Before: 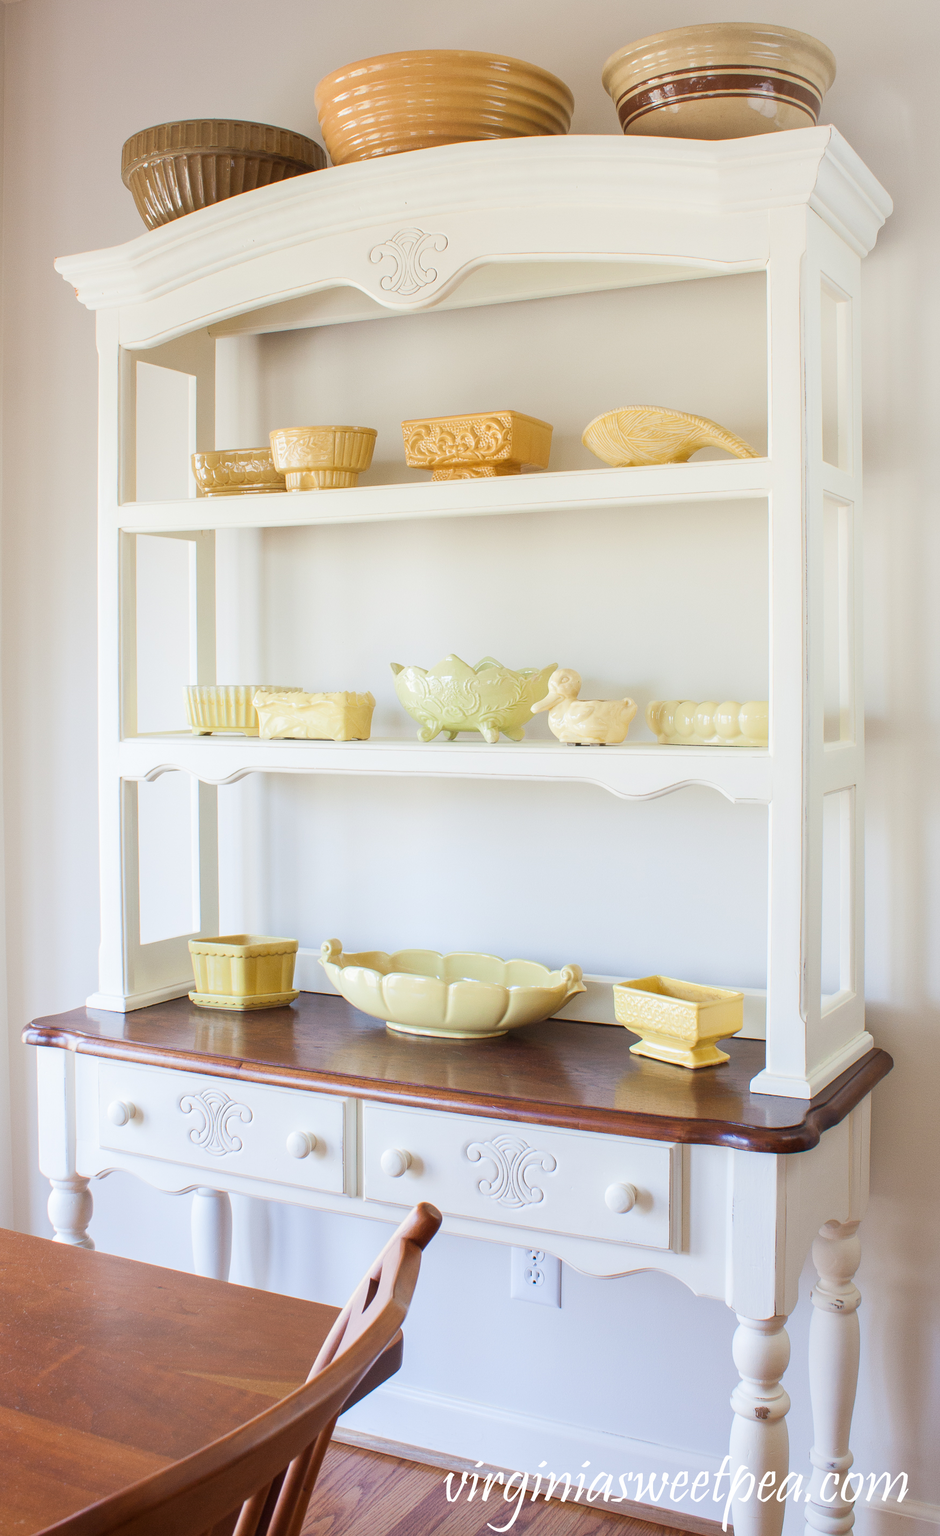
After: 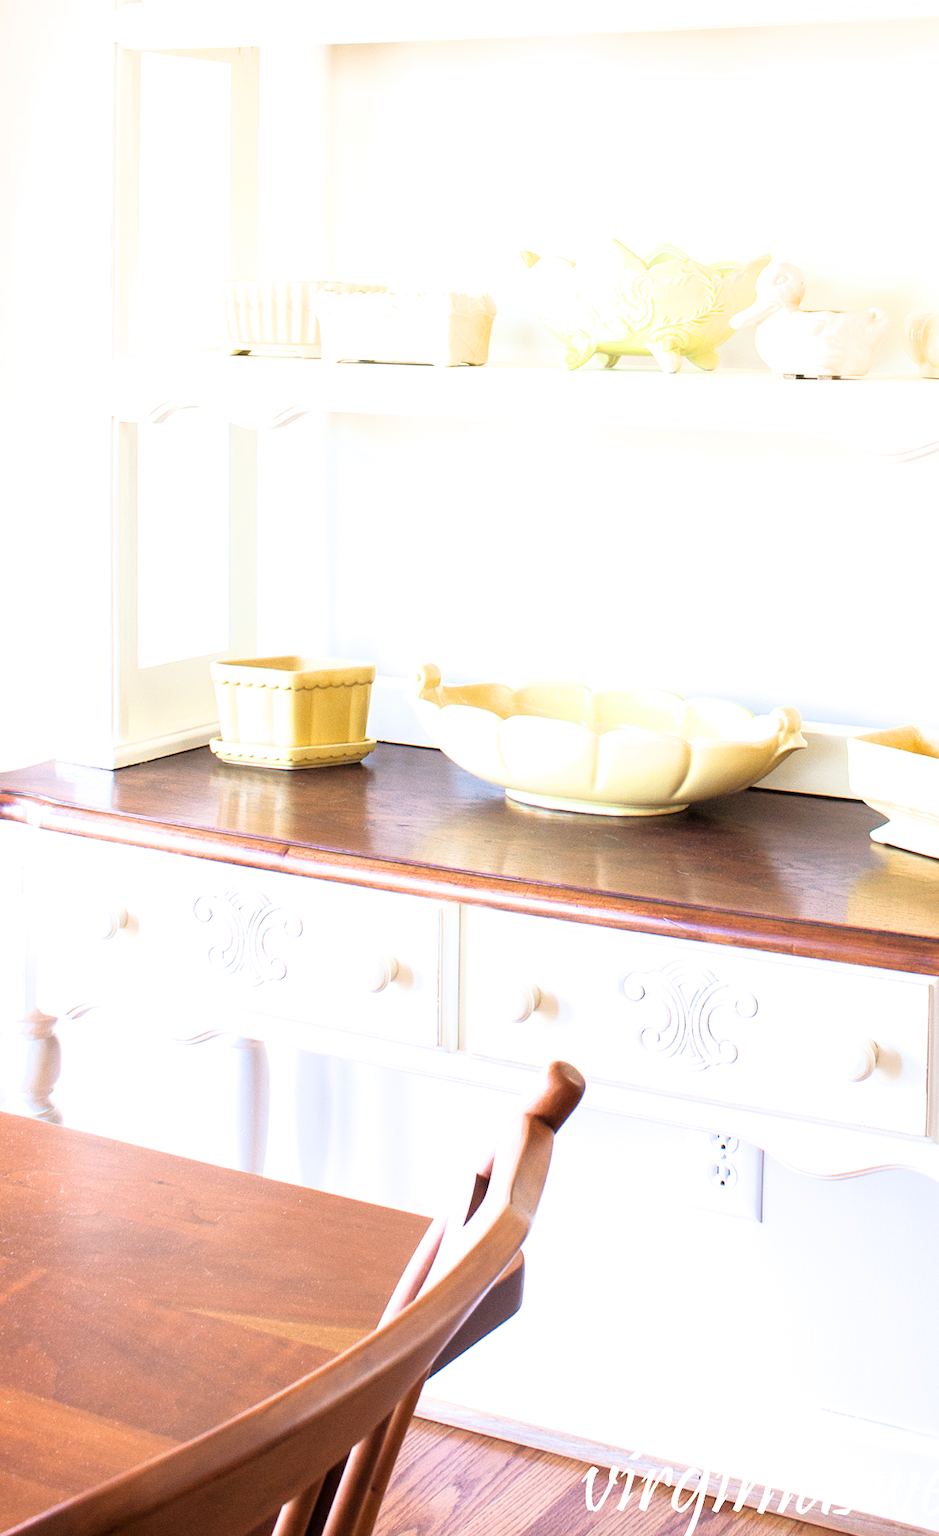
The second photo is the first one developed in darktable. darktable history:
crop and rotate: angle -0.82°, left 3.85%, top 31.828%, right 27.992%
filmic rgb: black relative exposure -4.93 EV, white relative exposure 2.84 EV, hardness 3.72
exposure: black level correction 0, exposure 1 EV, compensate exposure bias true, compensate highlight preservation false
